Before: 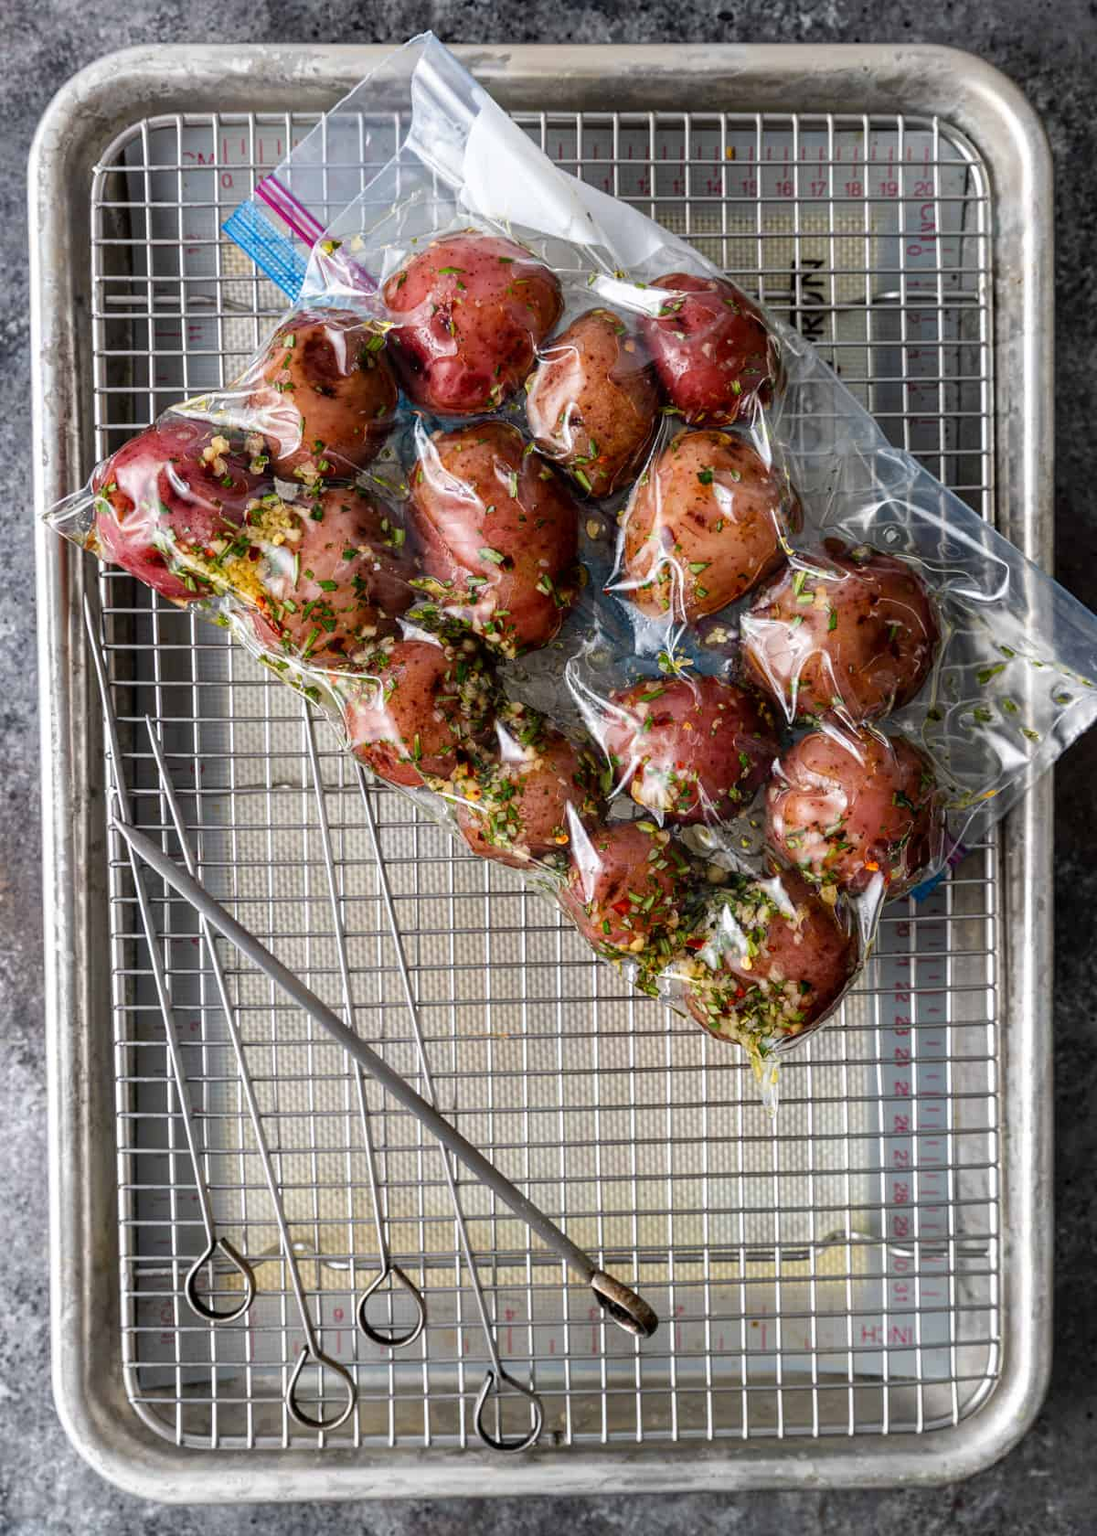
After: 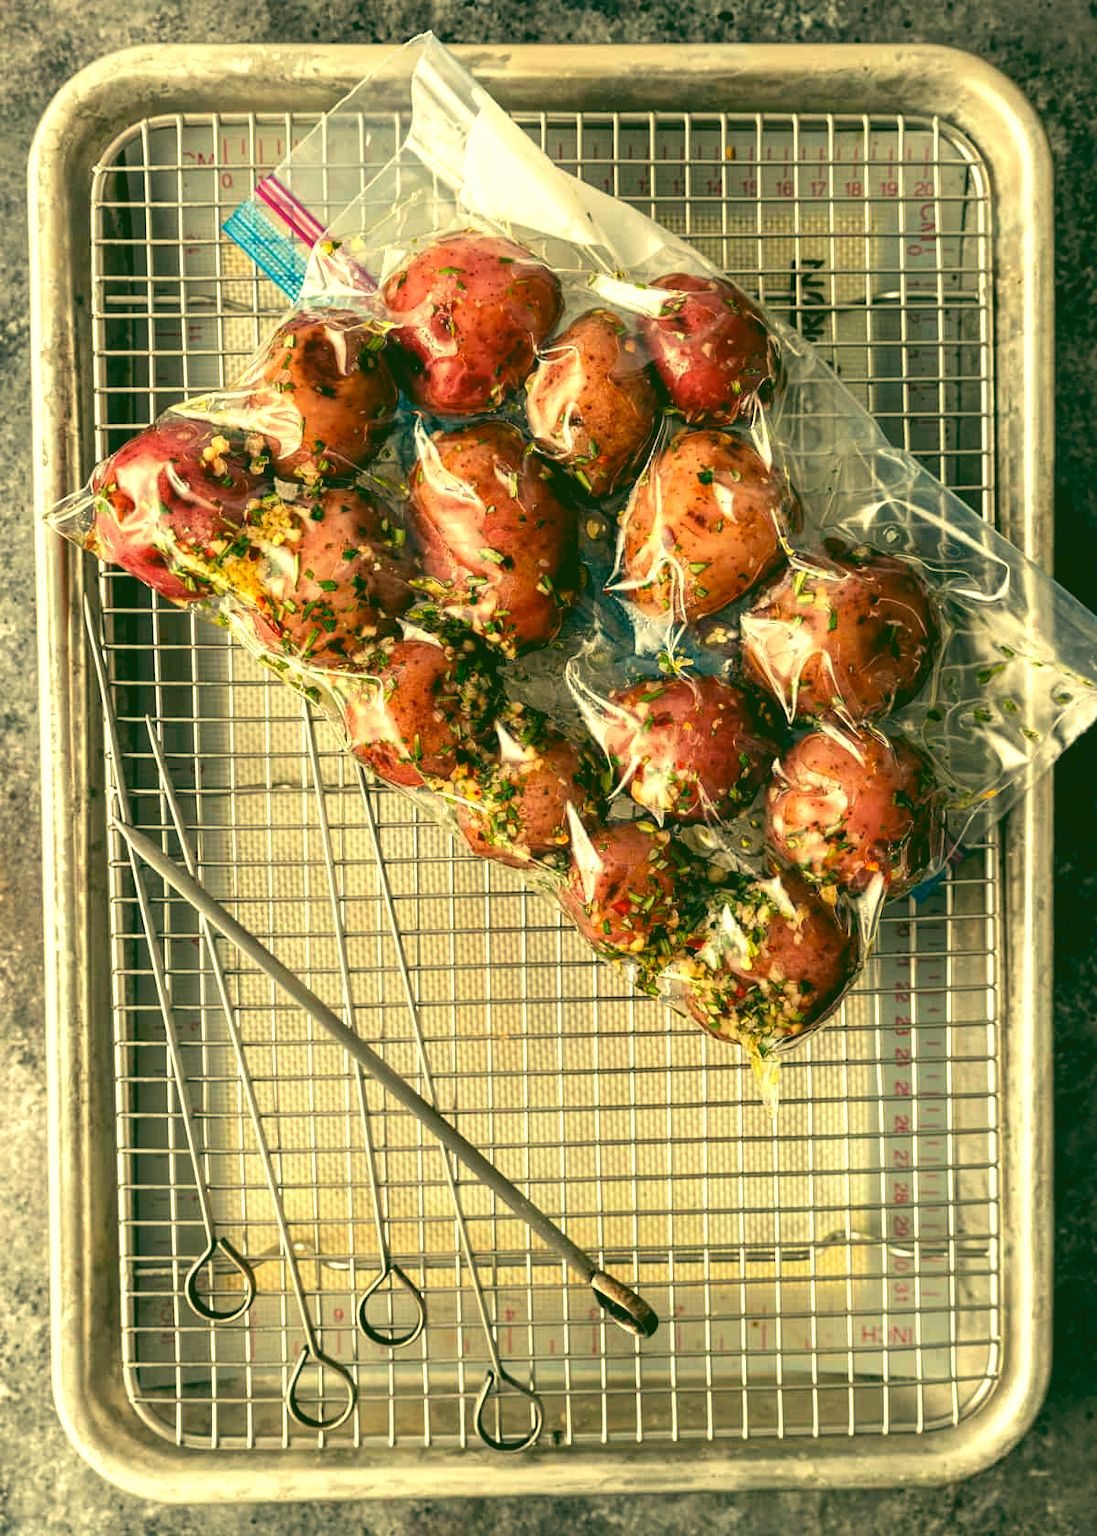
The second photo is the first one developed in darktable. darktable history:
levels: levels [0, 0.394, 0.787]
white balance: red 1.123, blue 0.83
rgb curve: curves: ch0 [(0.123, 0.061) (0.995, 0.887)]; ch1 [(0.06, 0.116) (1, 0.906)]; ch2 [(0, 0) (0.824, 0.69) (1, 1)], mode RGB, independent channels, compensate middle gray true
